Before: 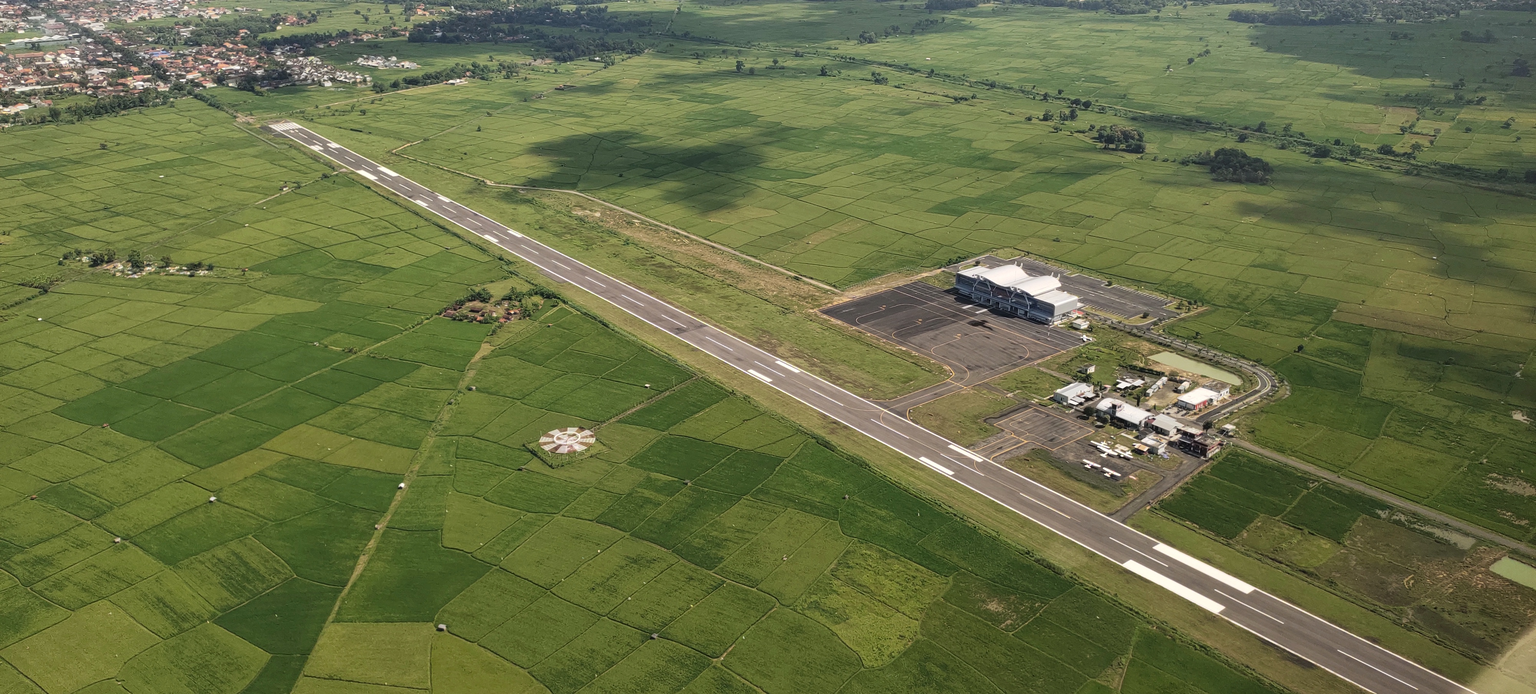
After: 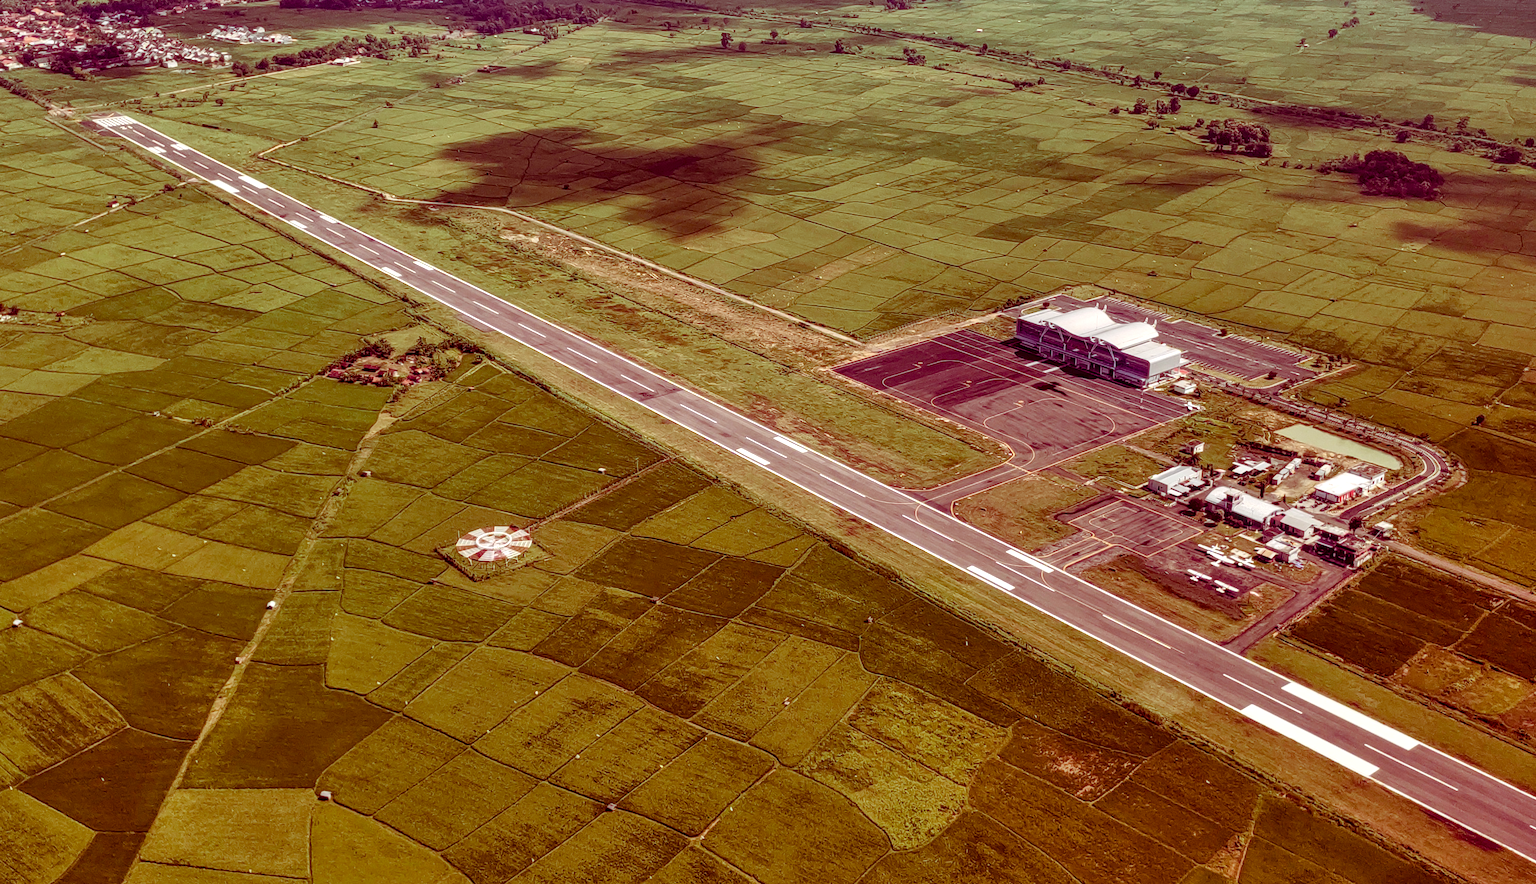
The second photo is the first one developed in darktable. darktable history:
crop and rotate: left 13.026%, top 5.266%, right 12.614%
local contrast: highlights 63%, detail 143%, midtone range 0.423
color balance rgb: shadows lift › luminance -19.055%, shadows lift › chroma 35.119%, perceptual saturation grading › global saturation 20%, perceptual saturation grading › highlights -50.333%, perceptual saturation grading › shadows 30.782%, global vibrance 20%
shadows and highlights: low approximation 0.01, soften with gaussian
